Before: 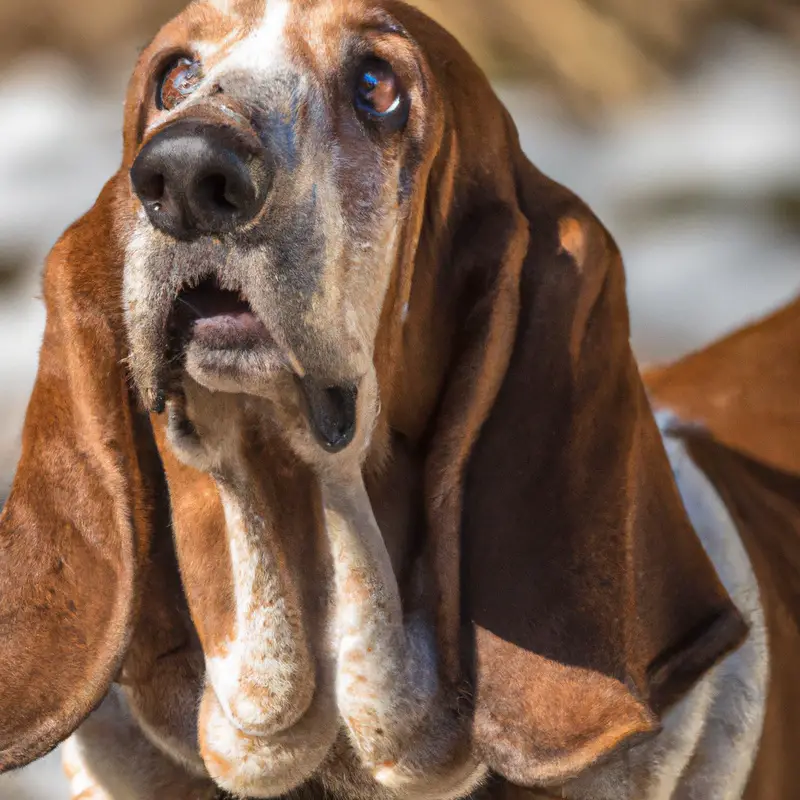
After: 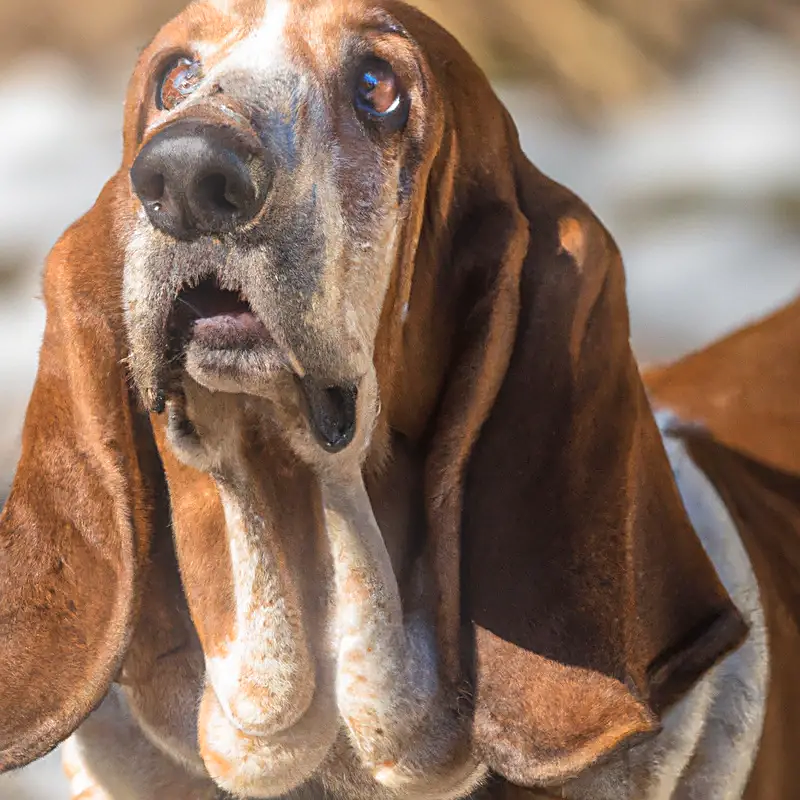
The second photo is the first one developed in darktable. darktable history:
bloom: on, module defaults
sharpen: on, module defaults
